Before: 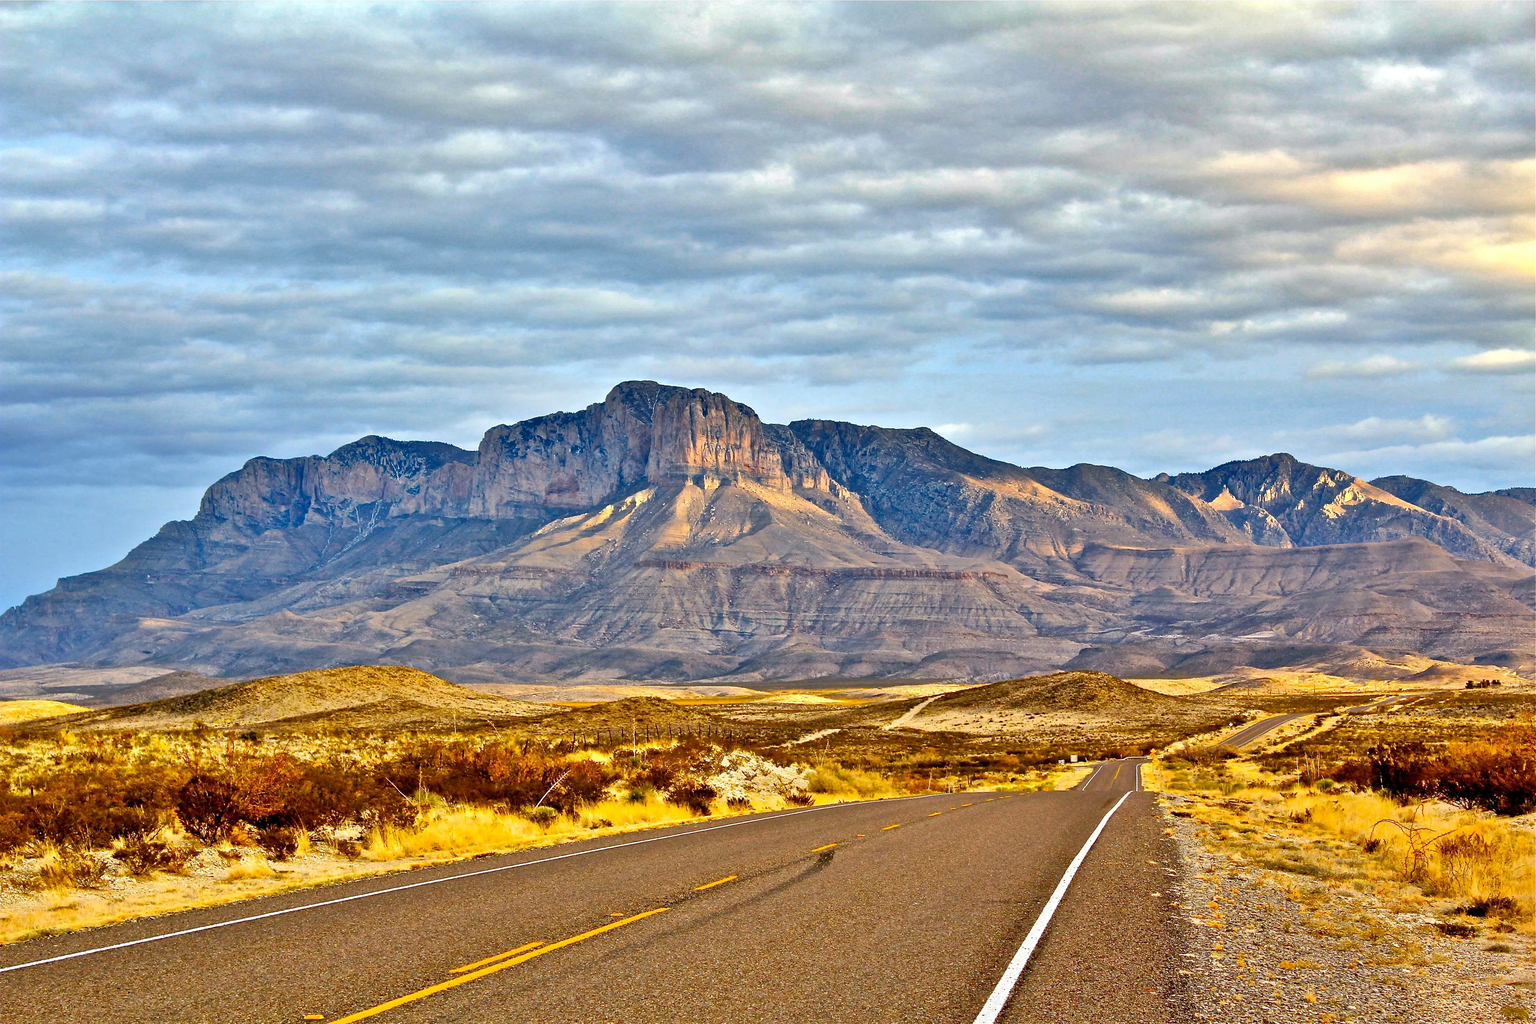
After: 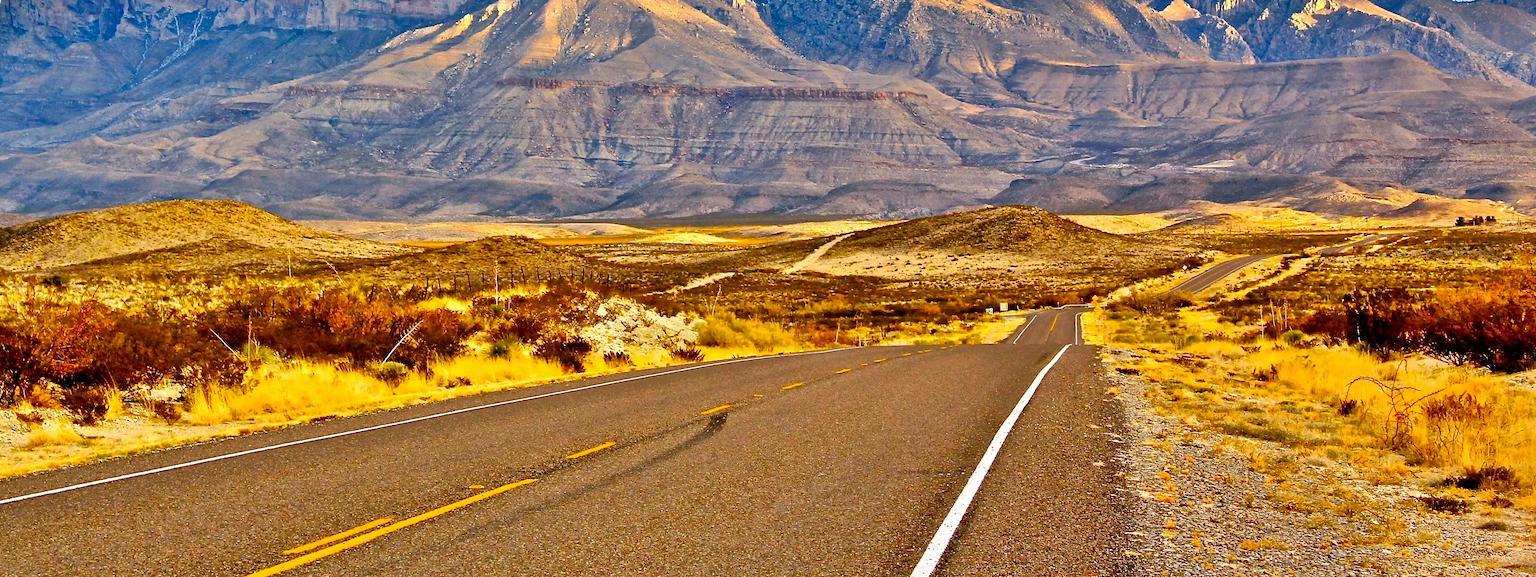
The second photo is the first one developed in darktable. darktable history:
contrast brightness saturation: contrast 0.04, saturation 0.16
crop and rotate: left 13.306%, top 48.129%, bottom 2.928%
